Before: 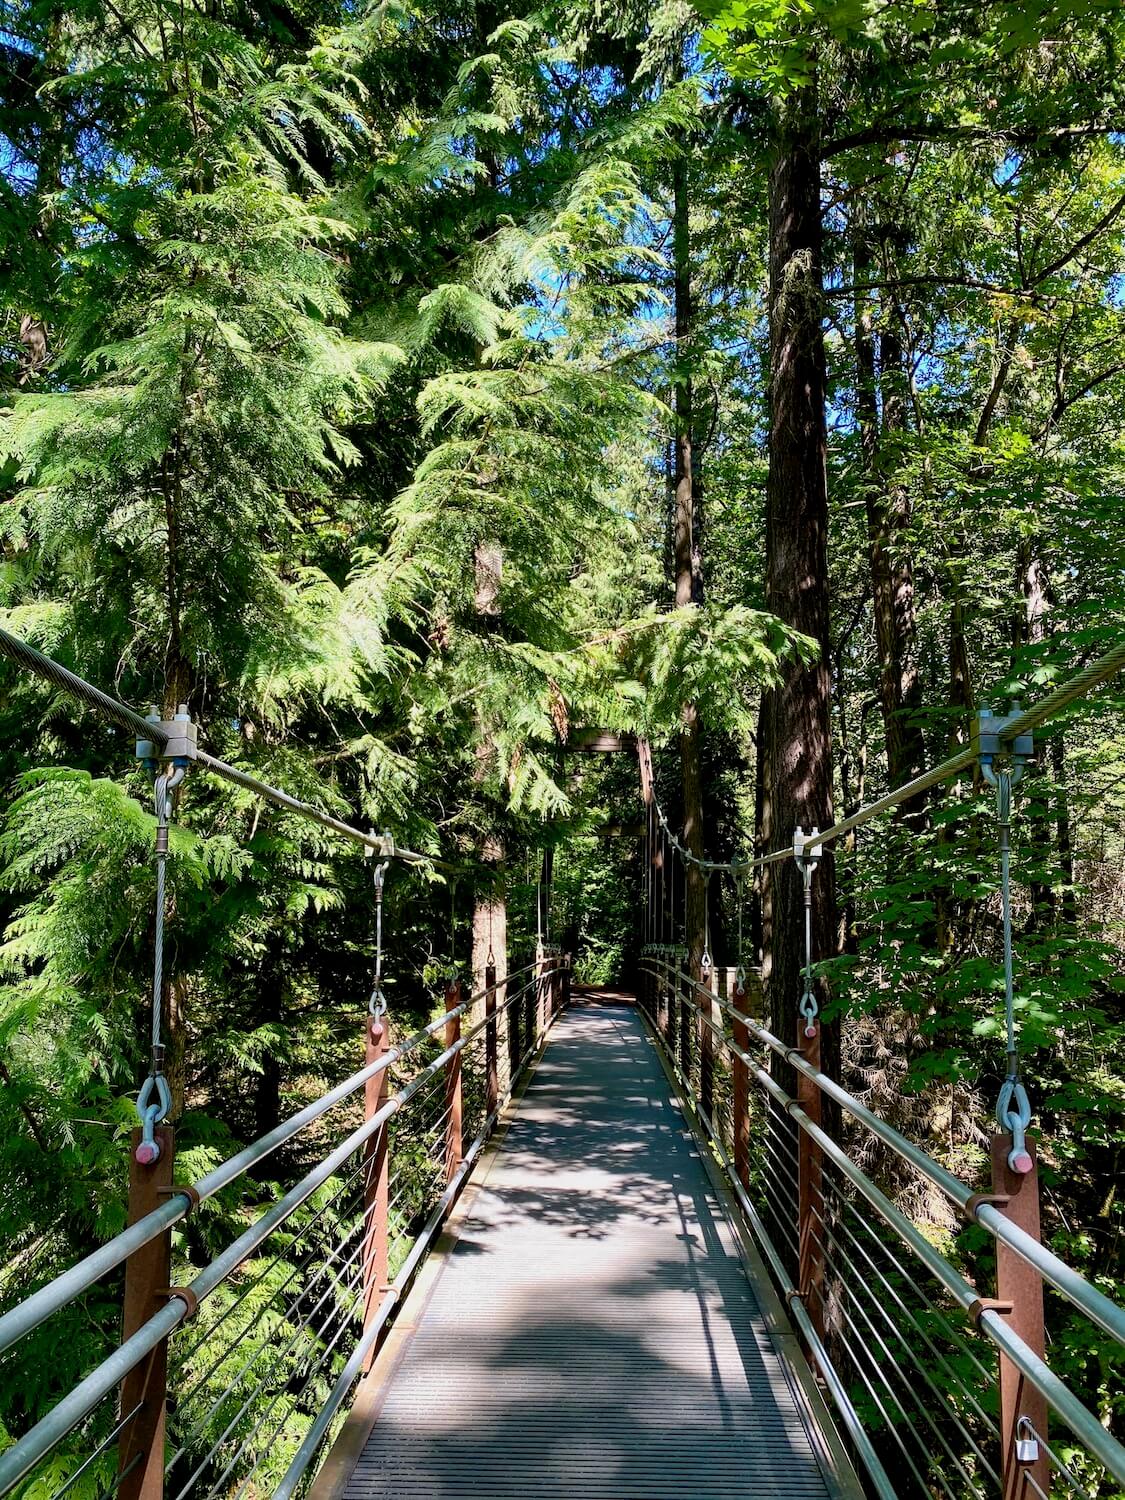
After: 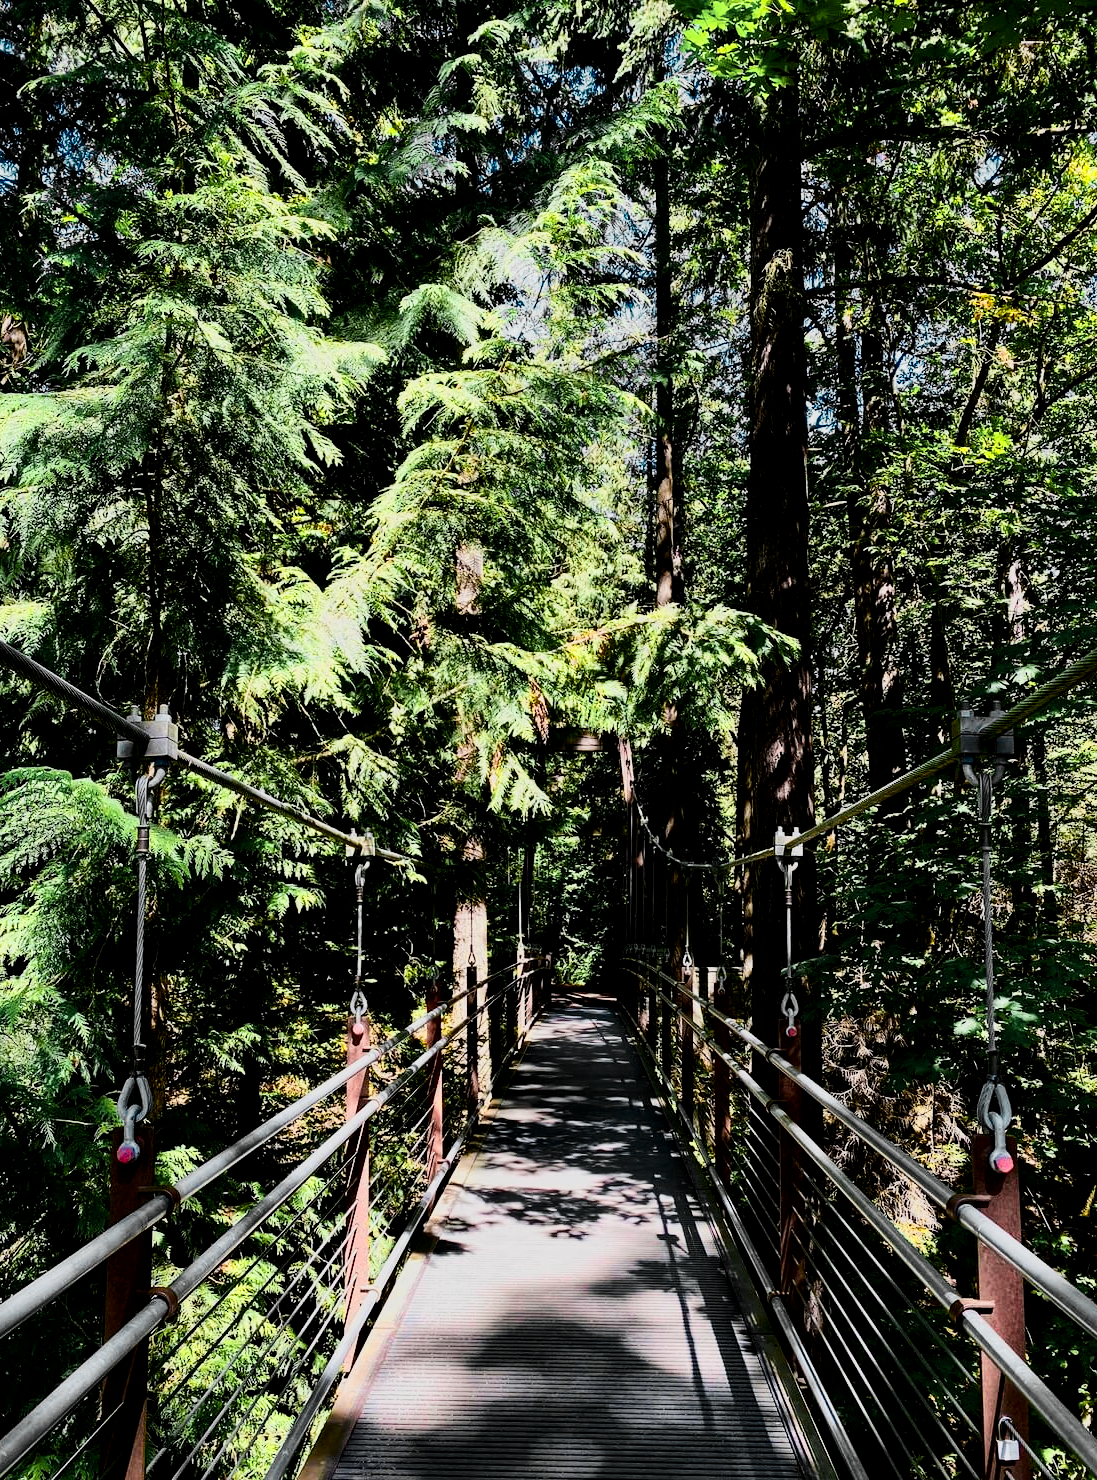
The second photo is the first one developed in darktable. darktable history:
color zones: curves: ch0 [(0.257, 0.558) (0.75, 0.565)]; ch1 [(0.004, 0.857) (0.14, 0.416) (0.257, 0.695) (0.442, 0.032) (0.736, 0.266) (0.891, 0.741)]; ch2 [(0, 0.623) (0.112, 0.436) (0.271, 0.474) (0.516, 0.64) (0.743, 0.286)]
filmic rgb: black relative exposure -5 EV, hardness 2.88, contrast 1.3, highlights saturation mix -30%
crop and rotate: left 1.774%, right 0.633%, bottom 1.28%
contrast brightness saturation: contrast 0.2, brightness -0.11, saturation 0.1
